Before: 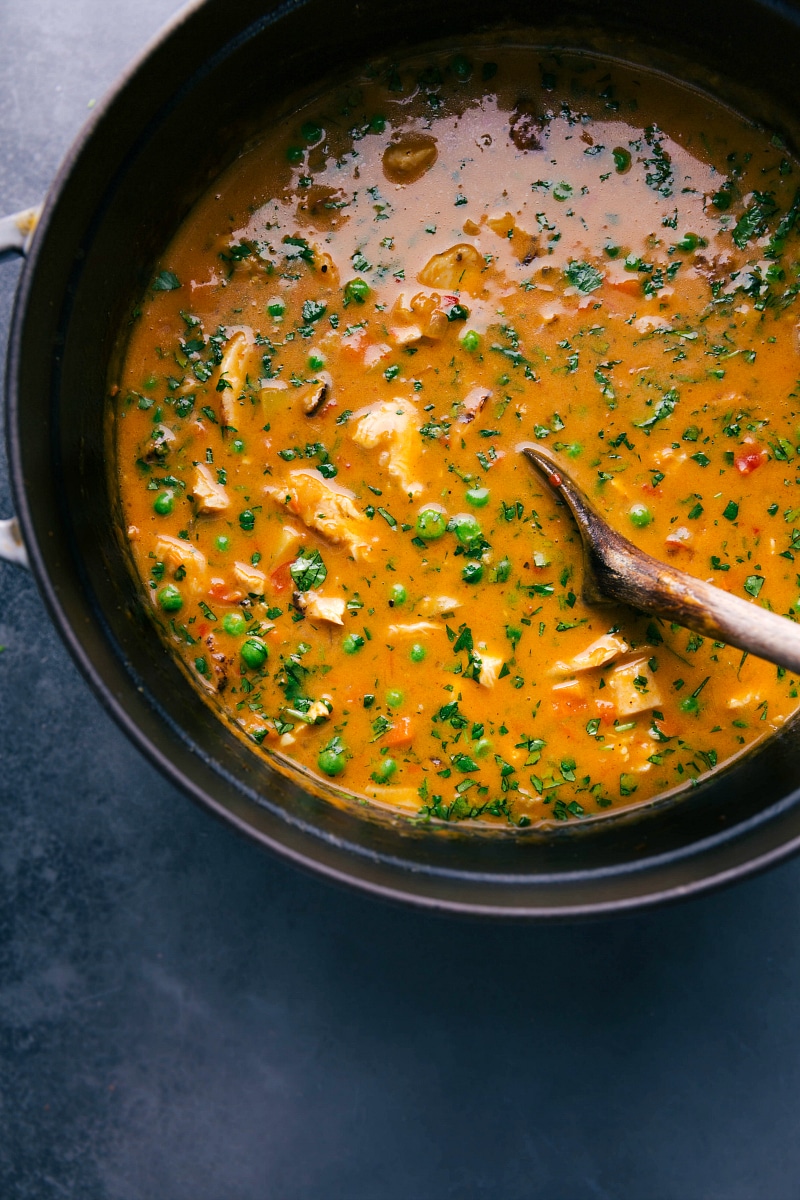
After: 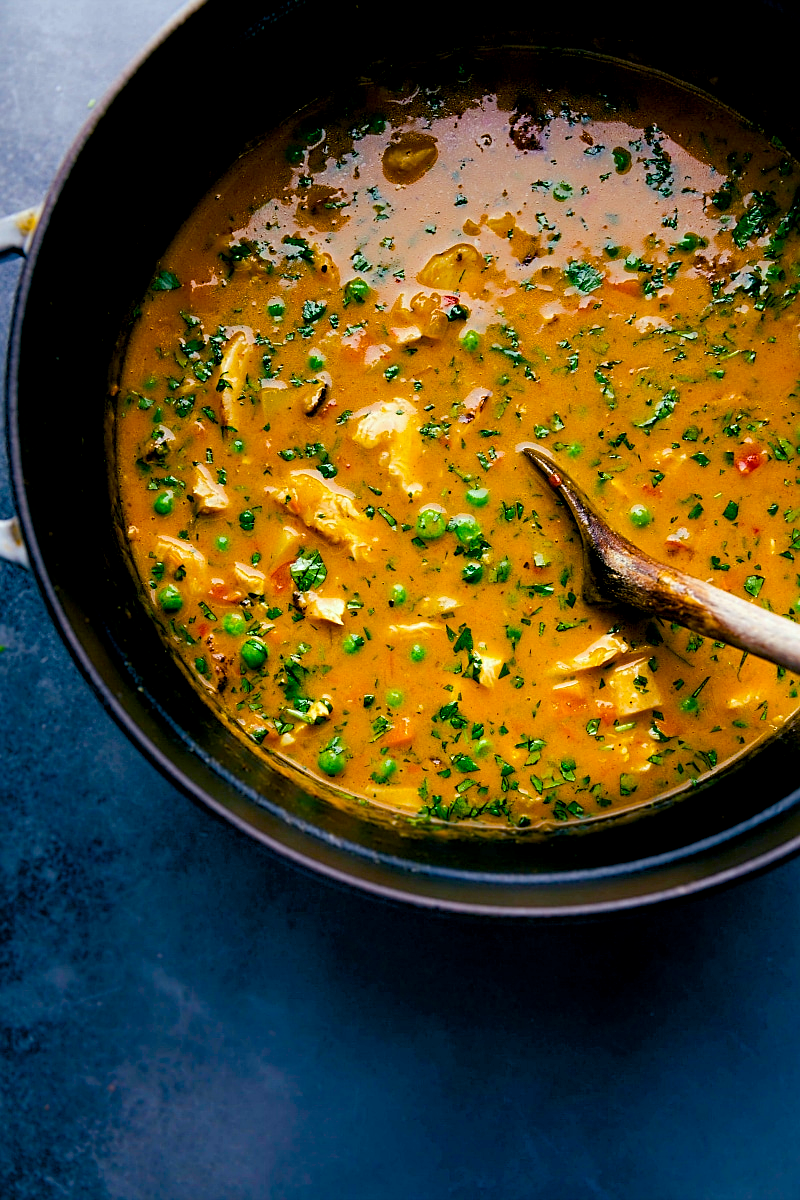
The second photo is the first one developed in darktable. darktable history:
color correction: highlights a* -6.75, highlights b* 0.725
exposure: black level correction 0.01, exposure 0.012 EV, compensate highlight preservation false
color balance rgb: linear chroma grading › global chroma 25.487%, perceptual saturation grading › global saturation 20%, perceptual saturation grading › highlights -25.187%, perceptual saturation grading › shadows 26.149%, global vibrance 20%
sharpen: on, module defaults
